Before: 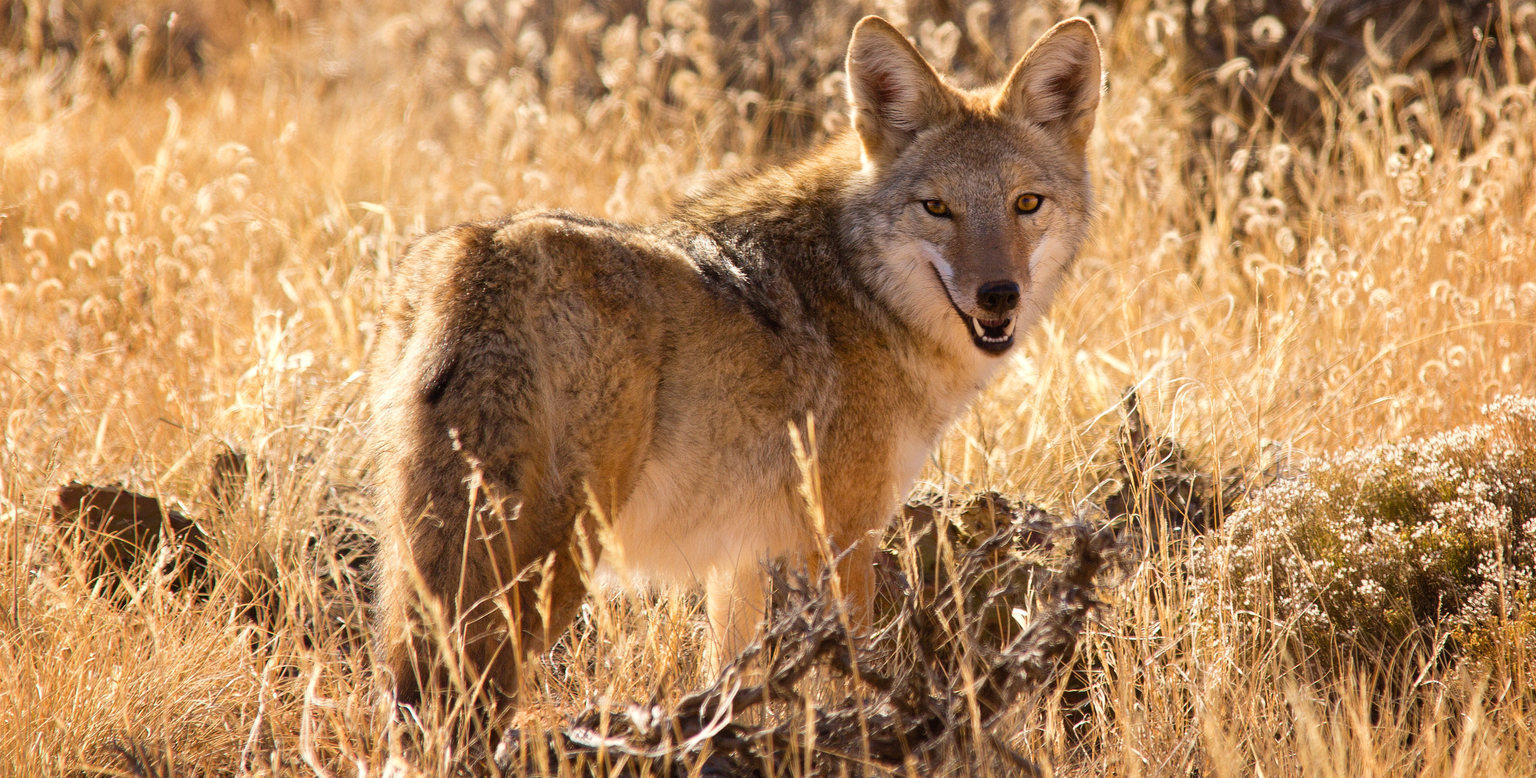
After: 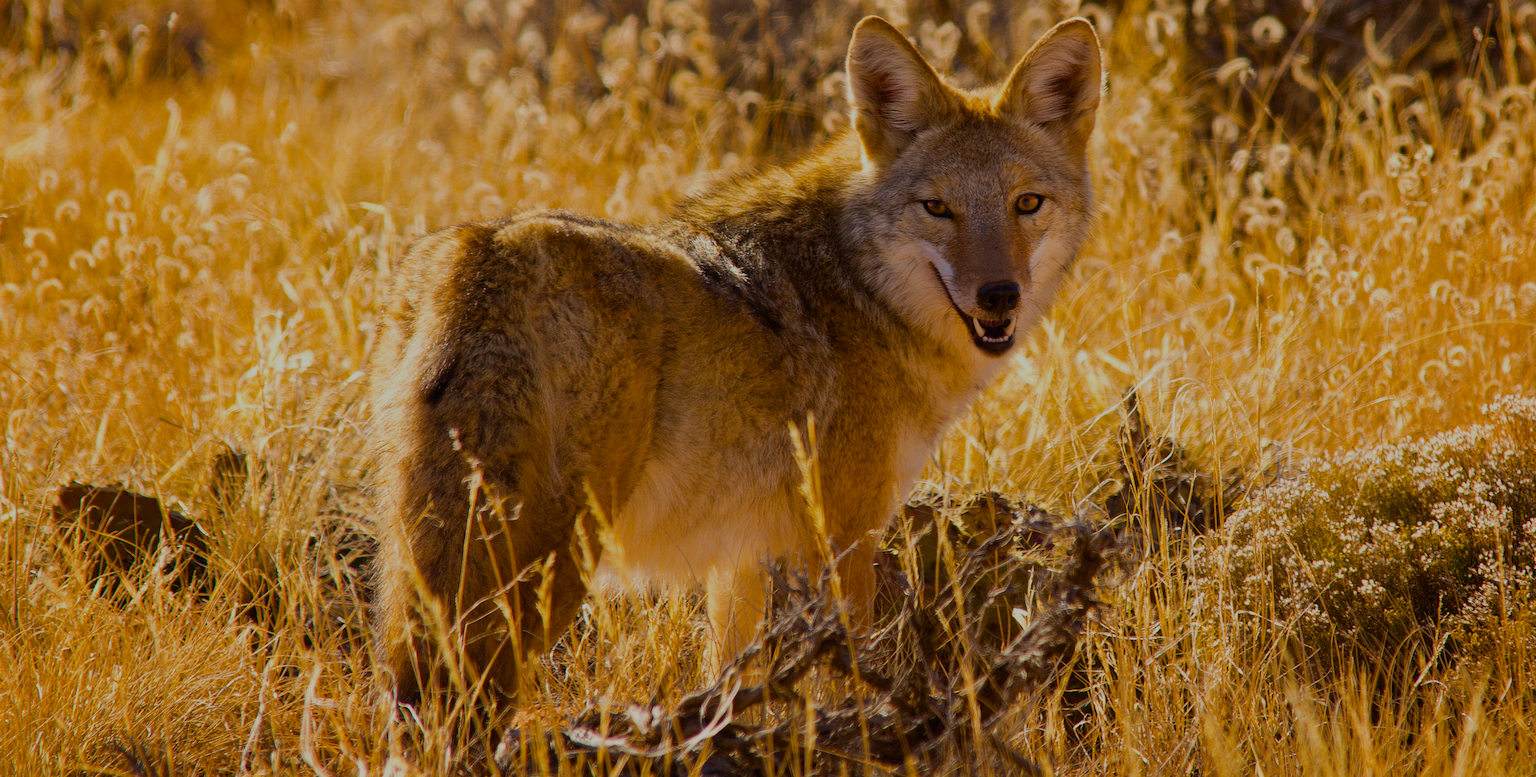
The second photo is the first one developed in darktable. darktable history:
exposure: exposure -1 EV, compensate highlight preservation false
color balance rgb: linear chroma grading › global chroma 15%, perceptual saturation grading › global saturation 30%
